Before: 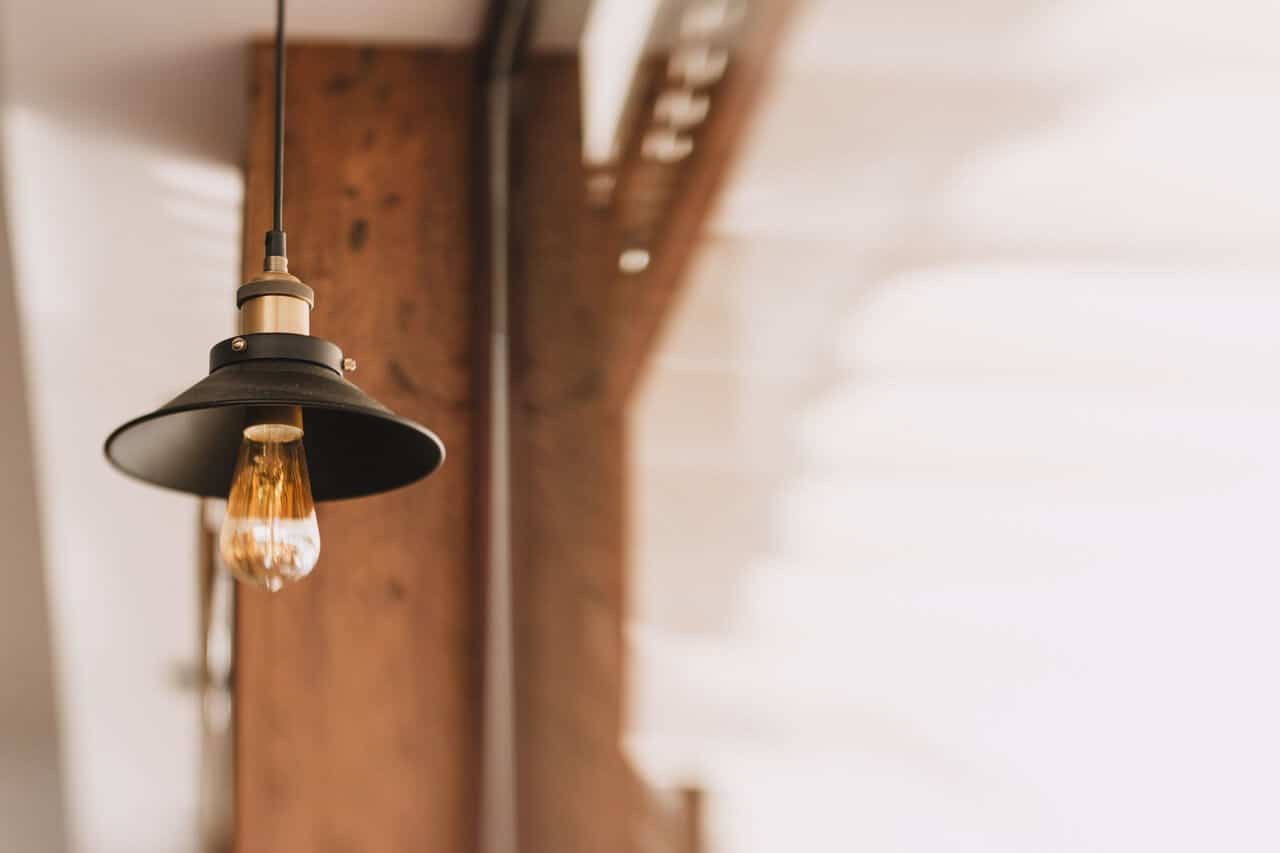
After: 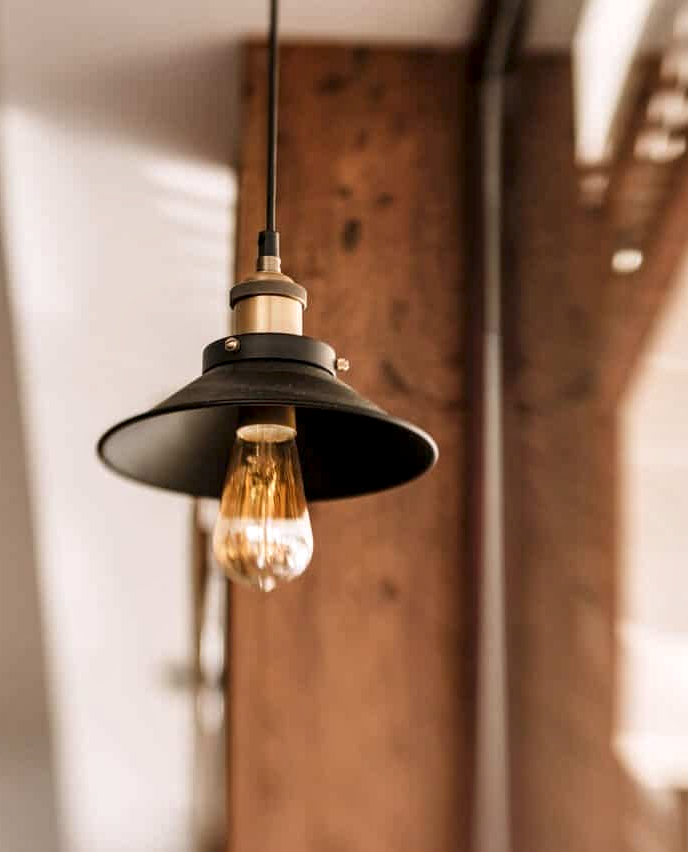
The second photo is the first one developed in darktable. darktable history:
local contrast: detail 135%, midtone range 0.75
crop: left 0.587%, right 45.588%, bottom 0.086%
